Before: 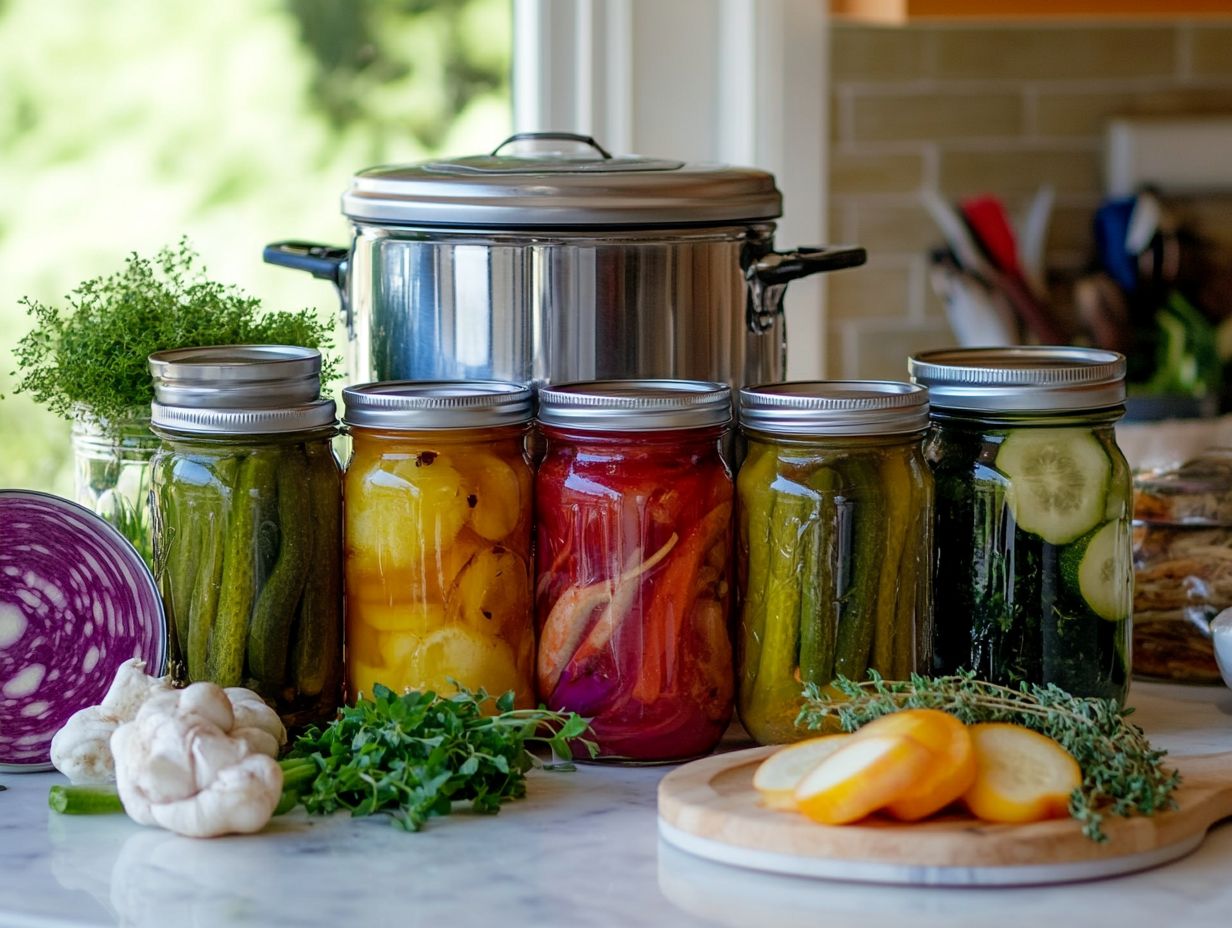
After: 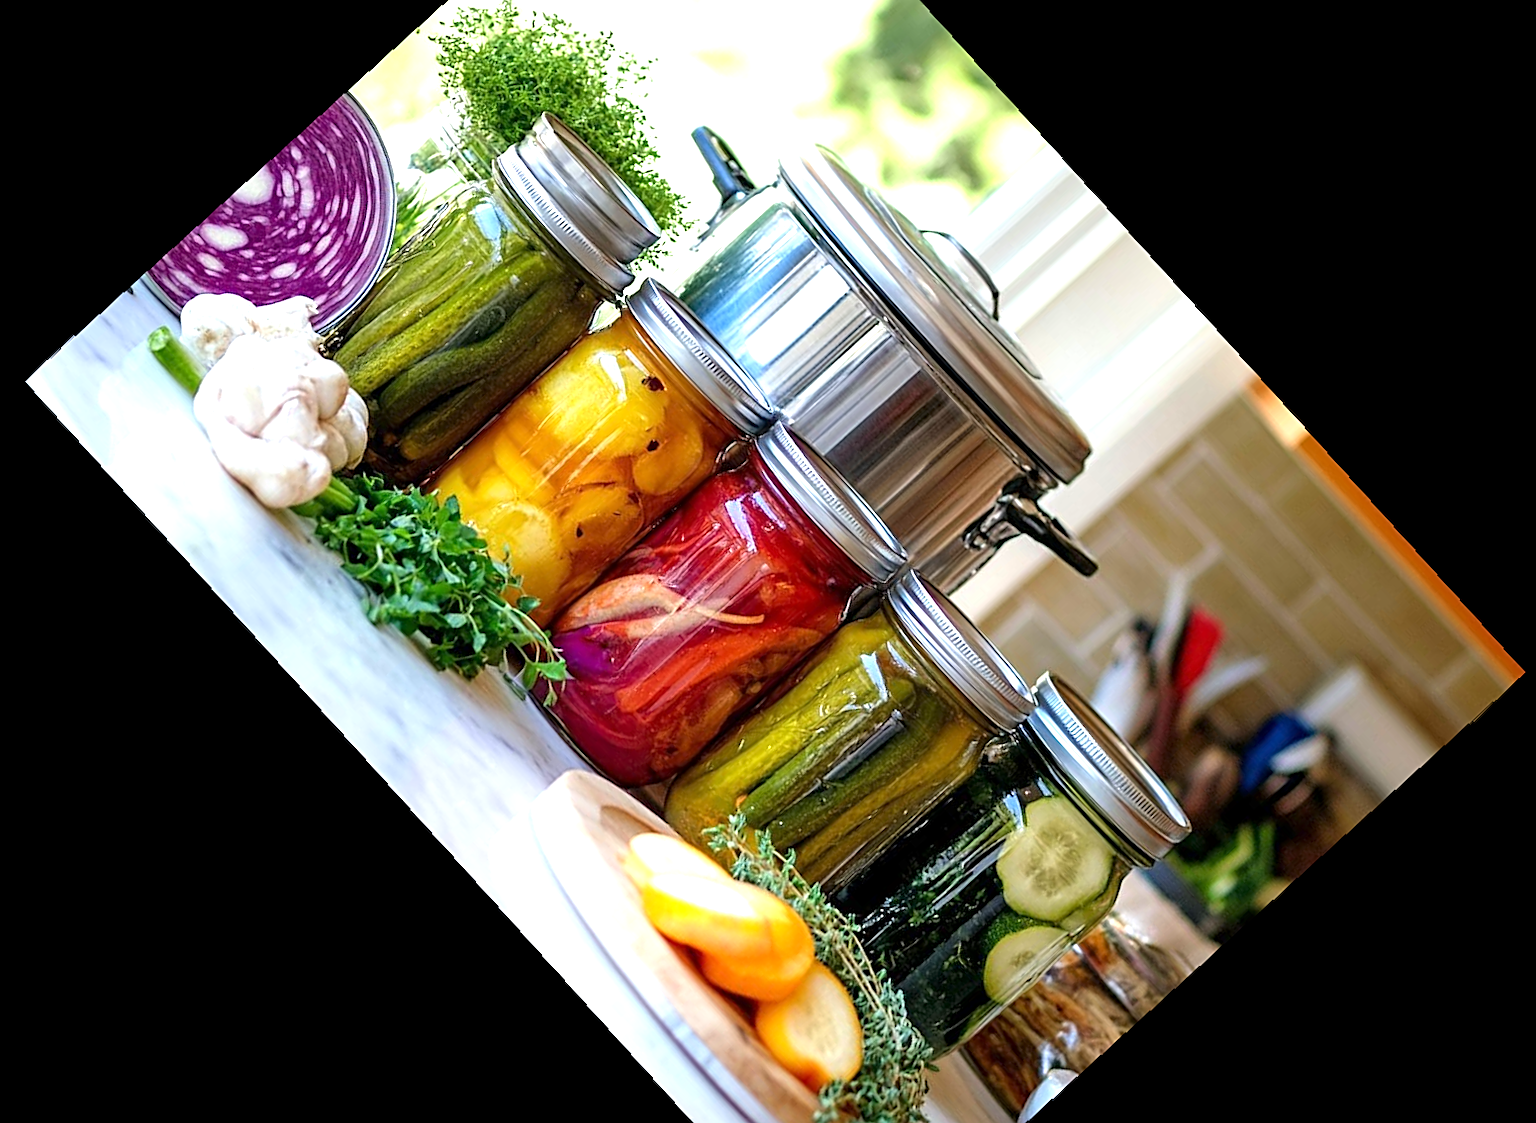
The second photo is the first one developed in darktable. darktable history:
rotate and perspective: rotation 1.72°, automatic cropping off
exposure: exposure 1.16 EV, compensate exposure bias true, compensate highlight preservation false
crop and rotate: angle -46.26°, top 16.234%, right 0.912%, bottom 11.704%
sharpen: on, module defaults
